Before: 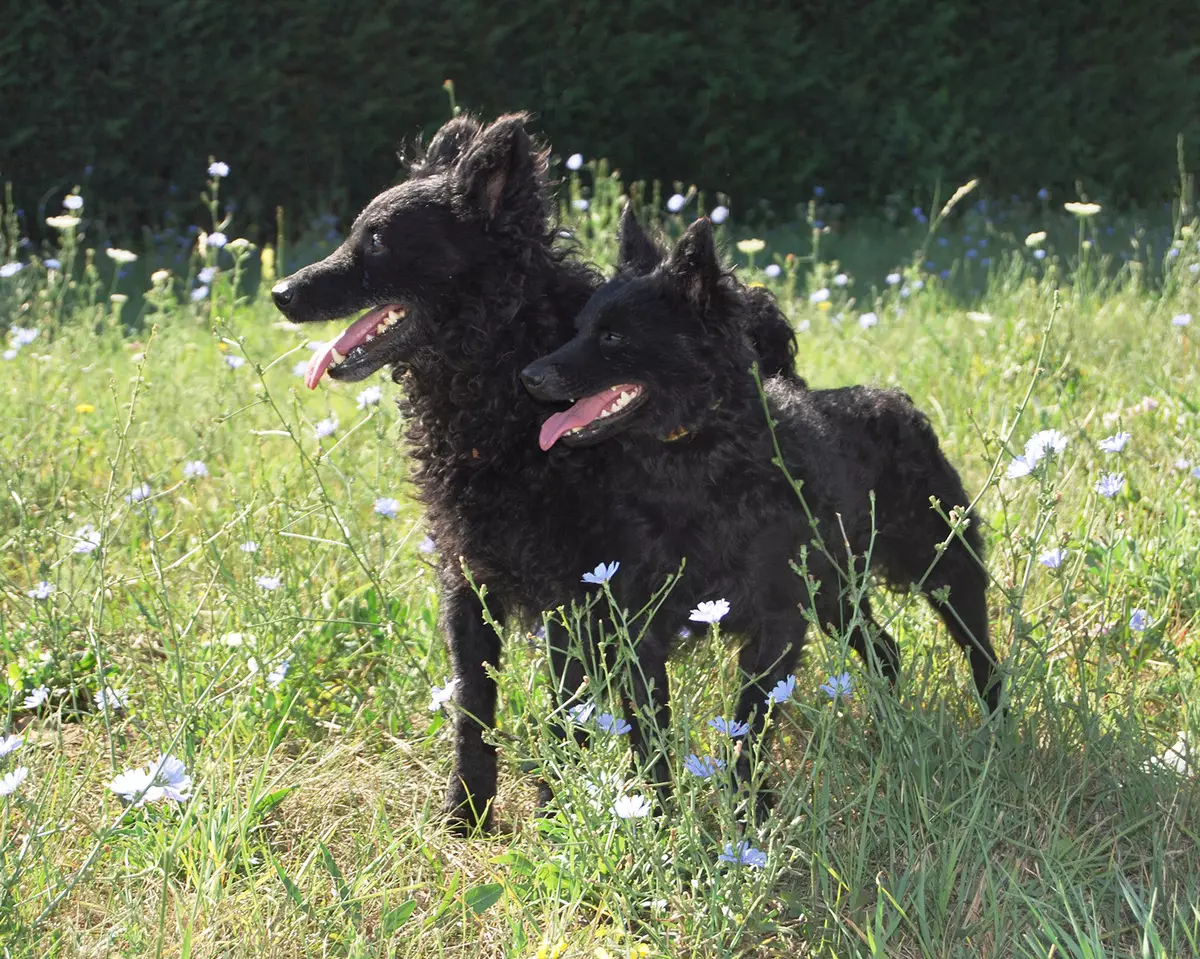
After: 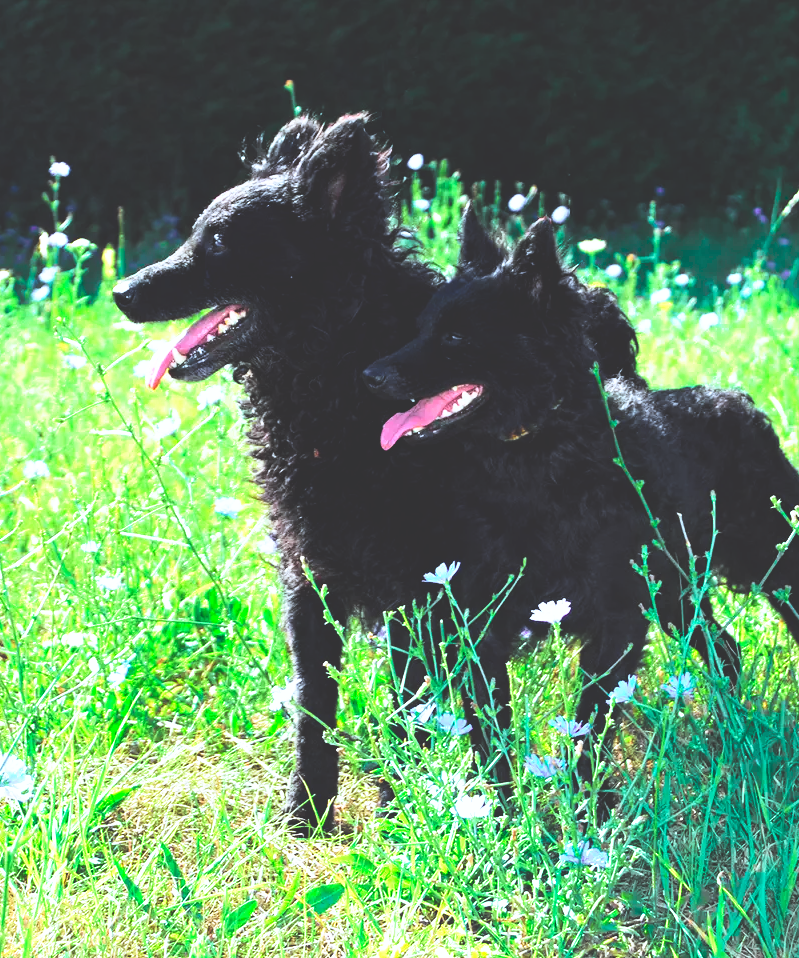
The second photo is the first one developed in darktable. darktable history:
color calibration: illuminant F (fluorescent), F source F9 (Cool White Deluxe 4150 K) – high CRI, x 0.374, y 0.373, temperature 4159.19 K
exposure: black level correction 0.009, exposure 0.016 EV, compensate highlight preservation false
tone curve: curves: ch0 [(0, 0.023) (0.103, 0.087) (0.295, 0.297) (0.445, 0.531) (0.553, 0.665) (0.735, 0.843) (0.994, 1)]; ch1 [(0, 0) (0.427, 0.346) (0.456, 0.426) (0.484, 0.483) (0.509, 0.514) (0.535, 0.56) (0.581, 0.632) (0.646, 0.715) (1, 1)]; ch2 [(0, 0) (0.369, 0.388) (0.449, 0.431) (0.501, 0.495) (0.533, 0.518) (0.572, 0.612) (0.677, 0.752) (1, 1)], color space Lab, independent channels, preserve colors none
crop and rotate: left 13.325%, right 20.018%
base curve: curves: ch0 [(0, 0.036) (0.007, 0.037) (0.604, 0.887) (1, 1)], preserve colors none
